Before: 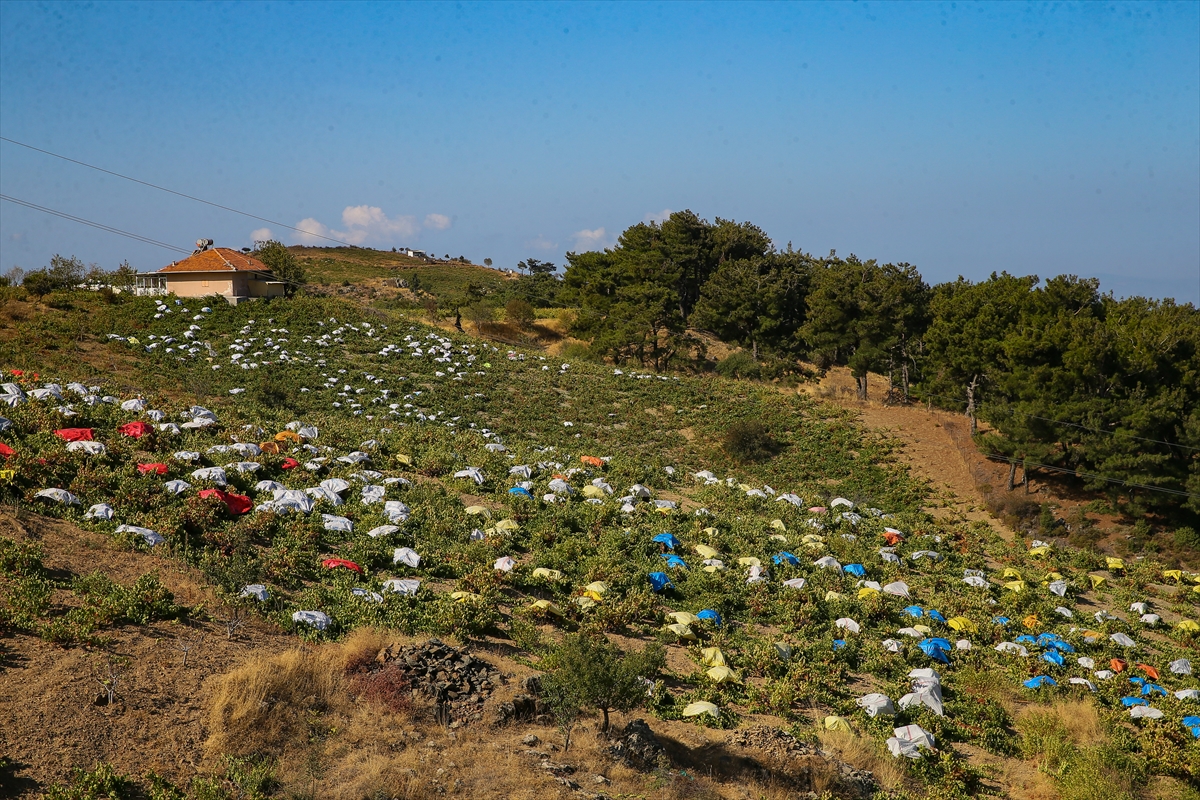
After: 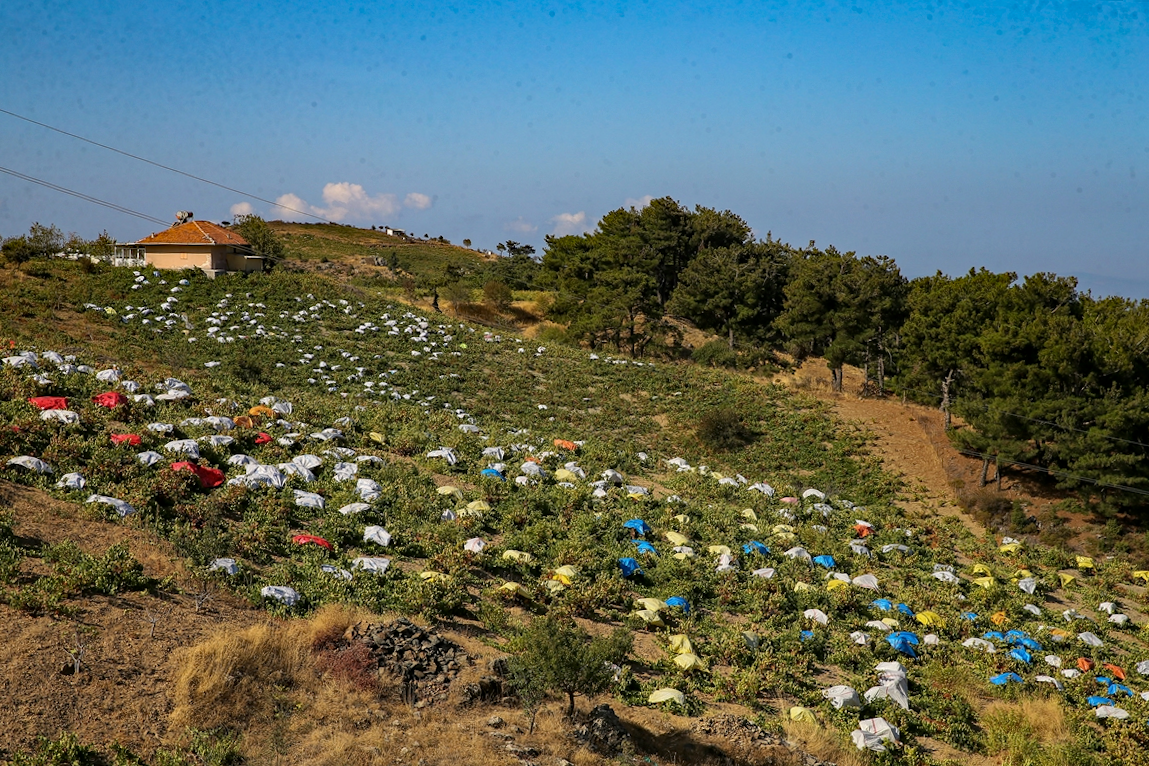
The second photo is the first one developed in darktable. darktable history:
crop and rotate: angle -1.69°
local contrast: highlights 100%, shadows 100%, detail 120%, midtone range 0.2
haze removal: strength 0.29, distance 0.25, compatibility mode true, adaptive false
